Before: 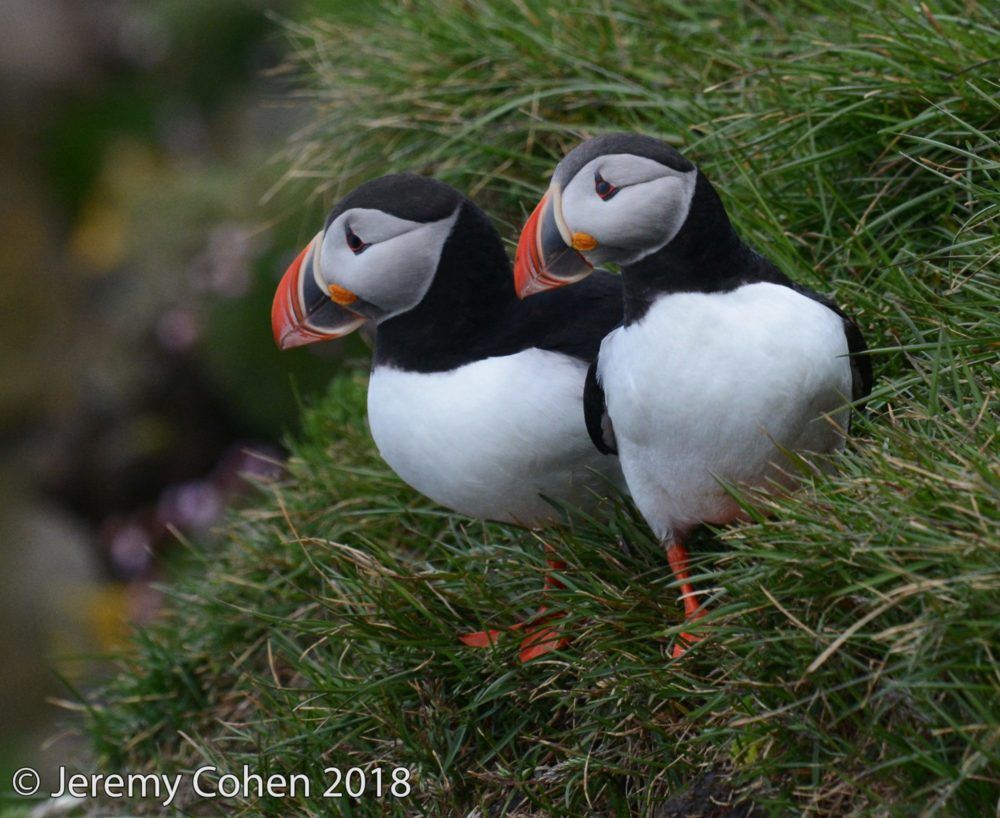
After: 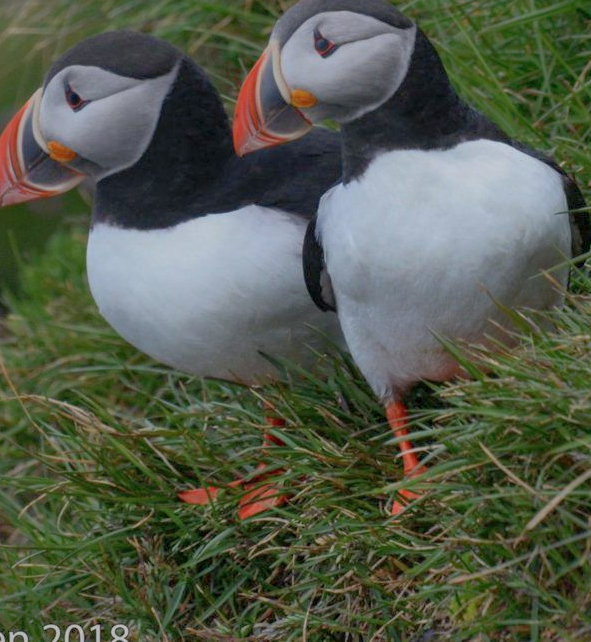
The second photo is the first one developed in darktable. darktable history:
shadows and highlights: shadows 61.26, highlights -59.68
tone equalizer: -8 EV 0.283 EV, -7 EV 0.451 EV, -6 EV 0.409 EV, -5 EV 0.261 EV, -3 EV -0.263 EV, -2 EV -0.407 EV, -1 EV -0.405 EV, +0 EV -0.251 EV
local contrast: on, module defaults
crop and rotate: left 28.127%, top 17.519%, right 12.749%, bottom 3.877%
